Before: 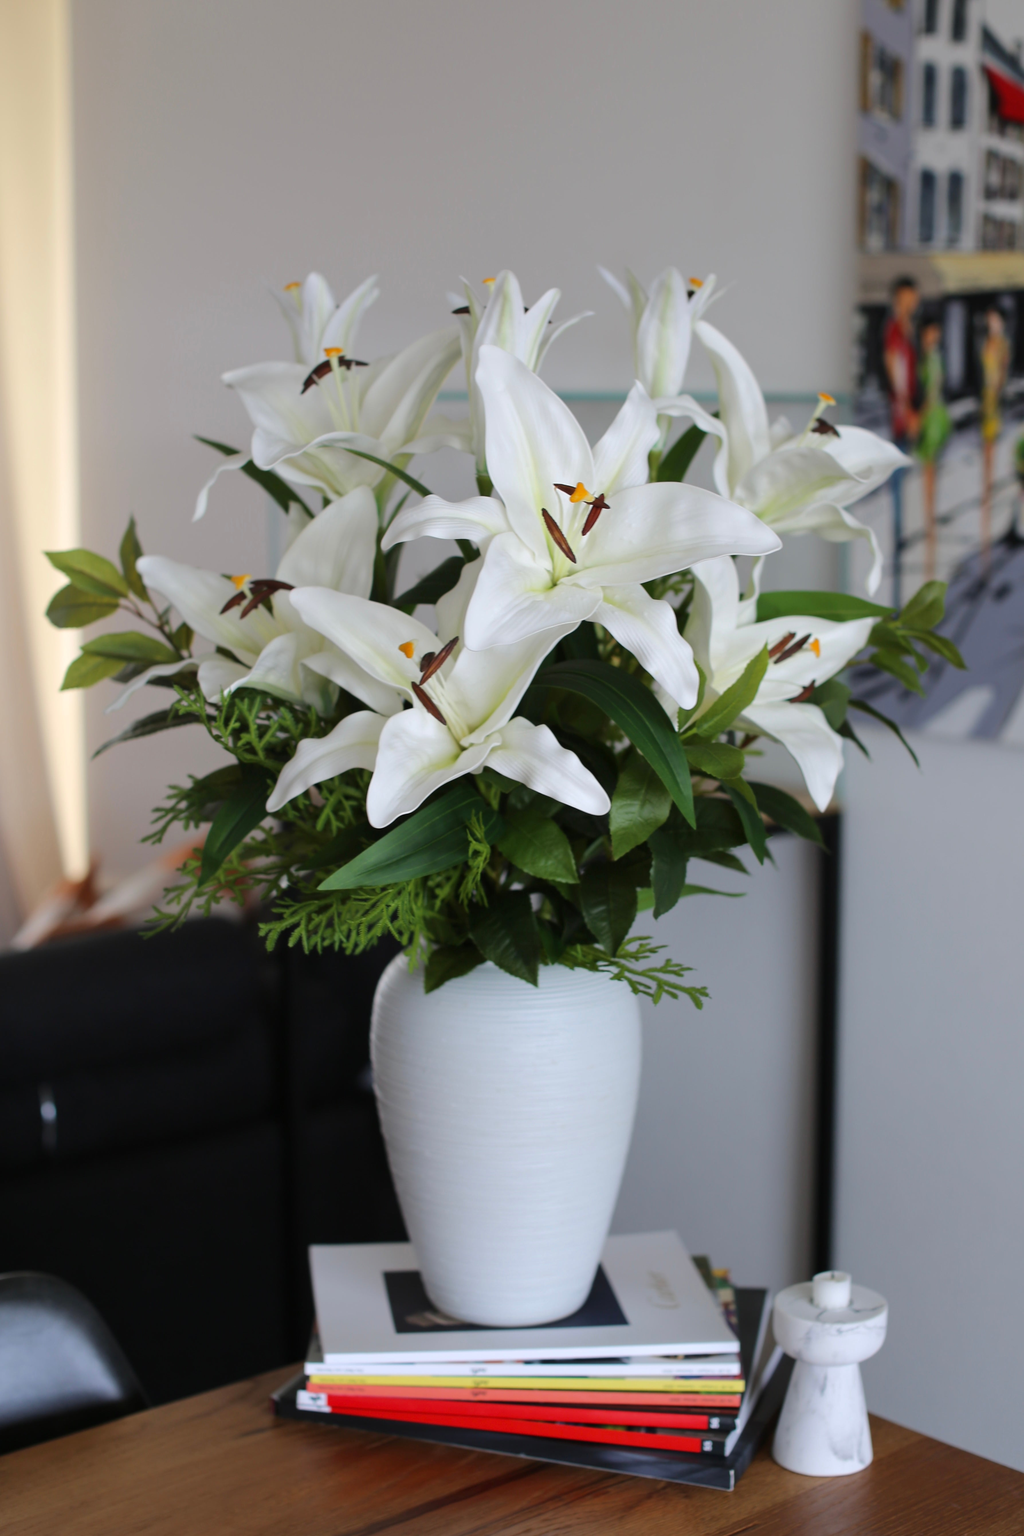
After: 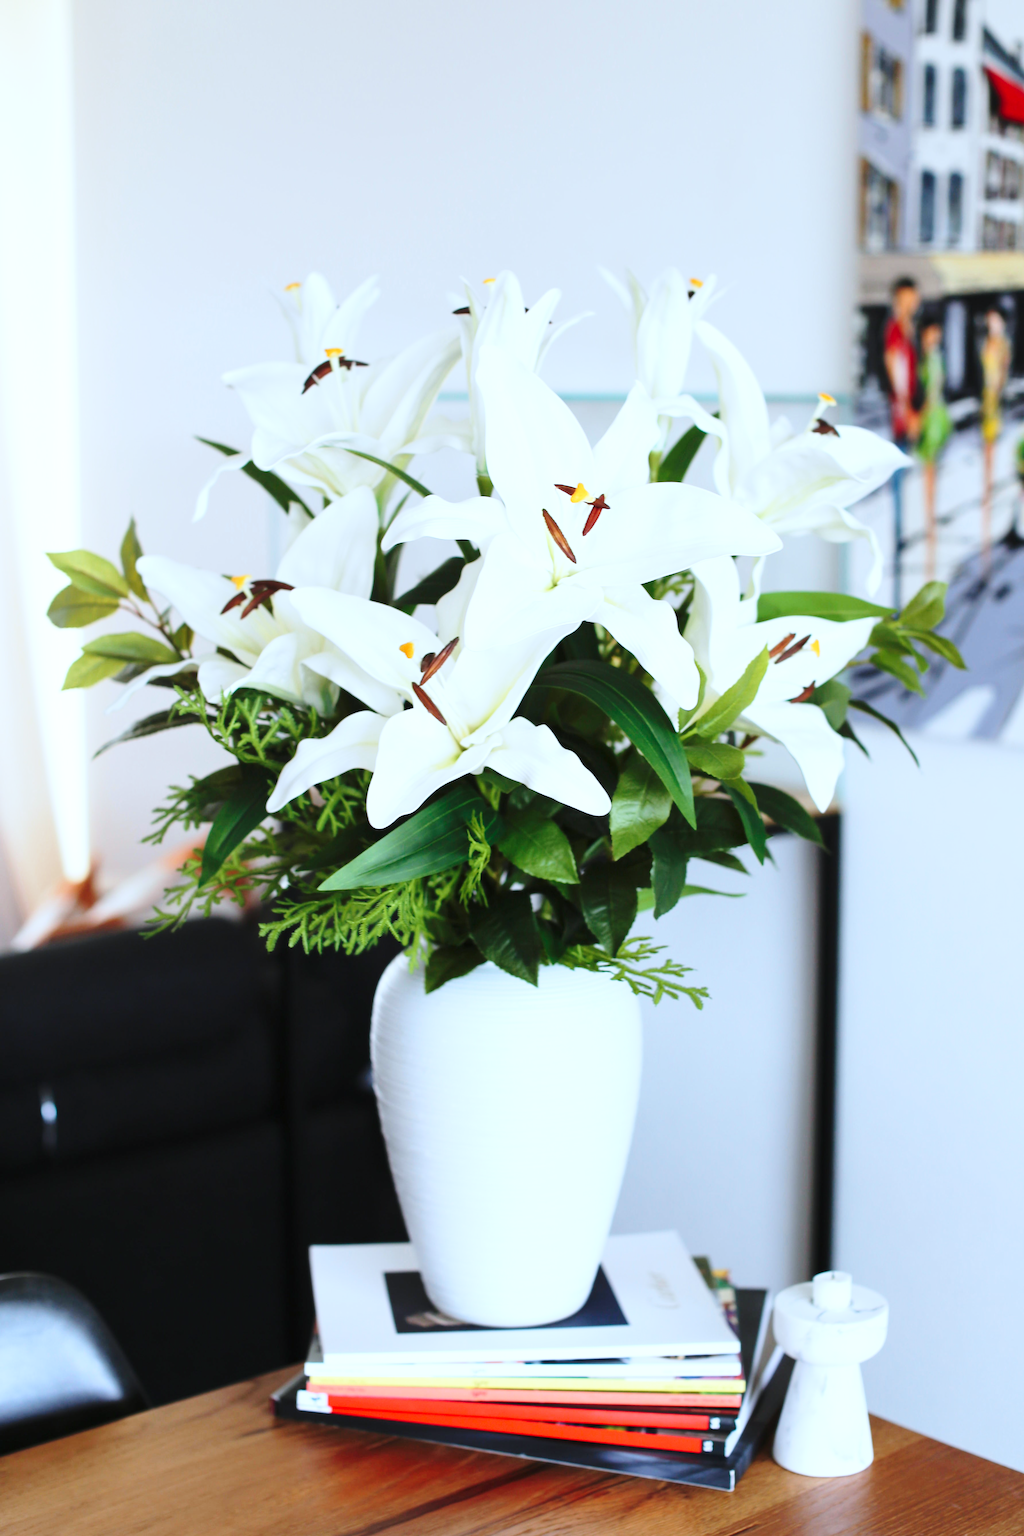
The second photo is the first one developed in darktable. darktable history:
base curve: curves: ch0 [(0, 0) (0.028, 0.03) (0.121, 0.232) (0.46, 0.748) (0.859, 0.968) (1, 1)], preserve colors none
color correction: highlights a* -4.18, highlights b* -10.81
exposure: exposure 0.661 EV, compensate highlight preservation false
